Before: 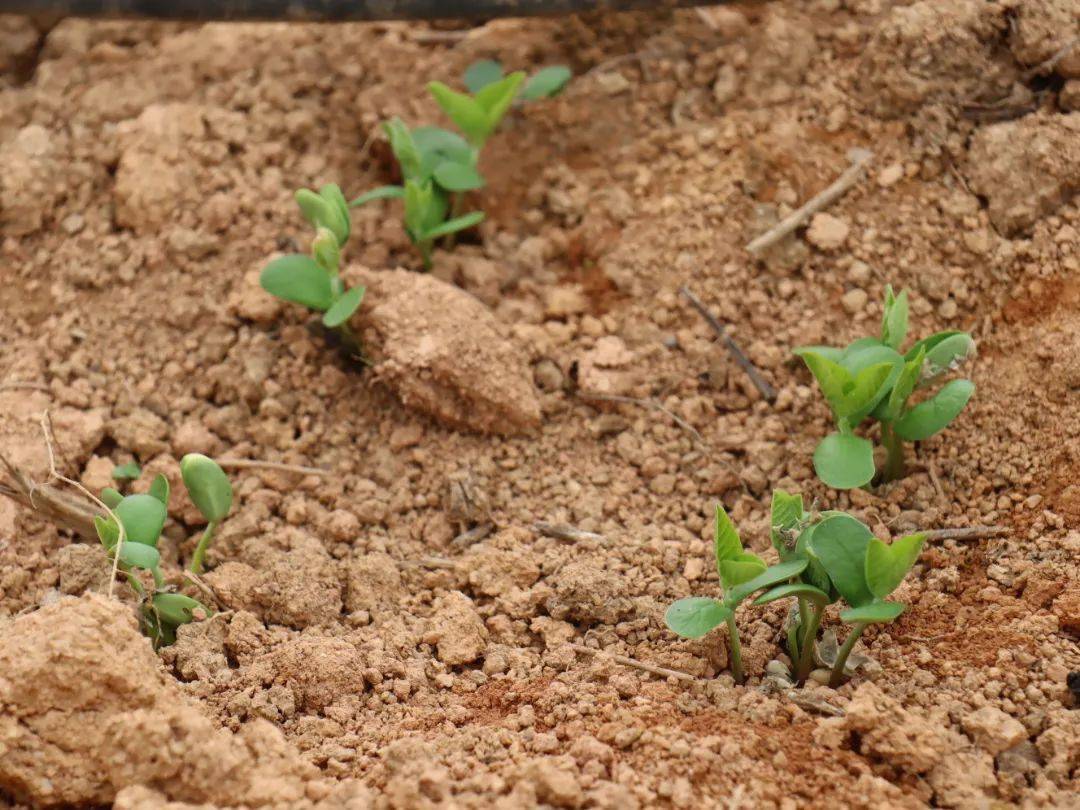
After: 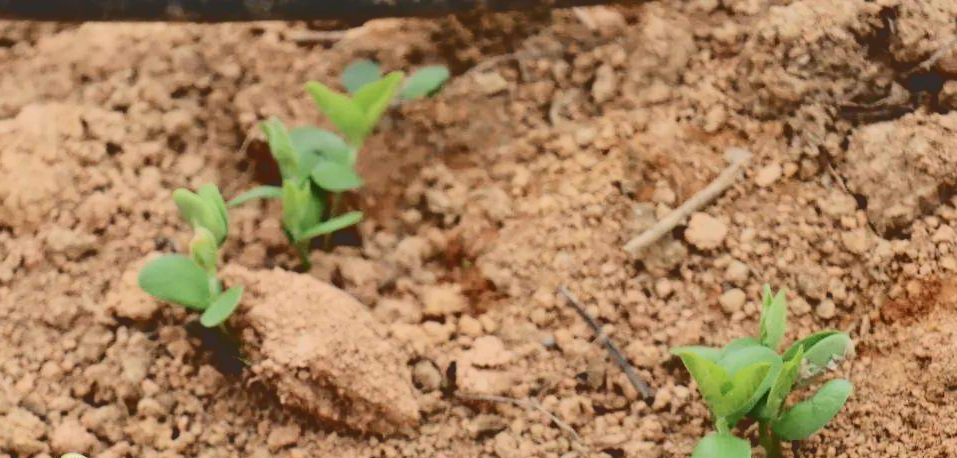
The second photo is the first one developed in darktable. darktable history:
crop and rotate: left 11.373%, bottom 43.403%
tone curve: curves: ch0 [(0, 0) (0.003, 0.185) (0.011, 0.185) (0.025, 0.187) (0.044, 0.185) (0.069, 0.185) (0.1, 0.18) (0.136, 0.18) (0.177, 0.179) (0.224, 0.202) (0.277, 0.252) (0.335, 0.343) (0.399, 0.452) (0.468, 0.553) (0.543, 0.643) (0.623, 0.717) (0.709, 0.778) (0.801, 0.82) (0.898, 0.856) (1, 1)], color space Lab, independent channels, preserve colors none
tone equalizer: on, module defaults
